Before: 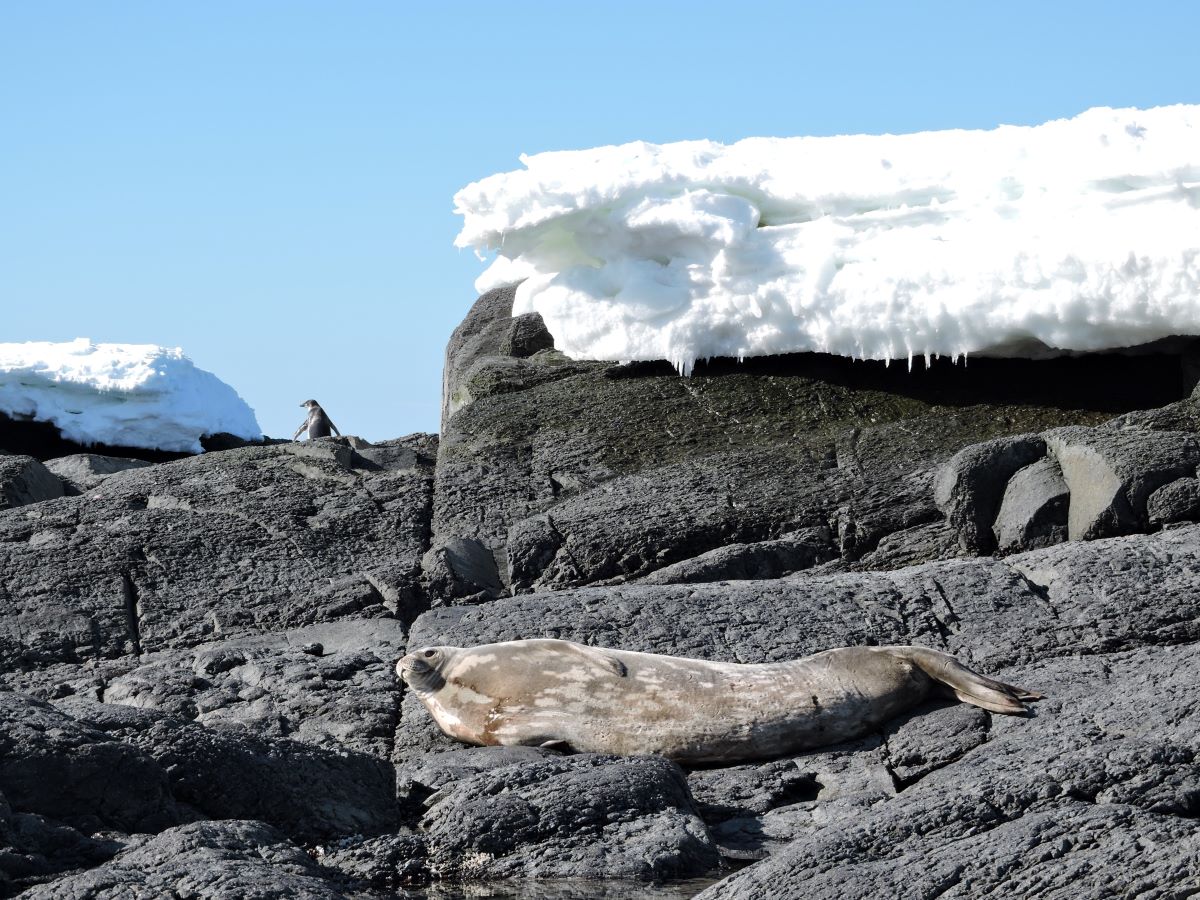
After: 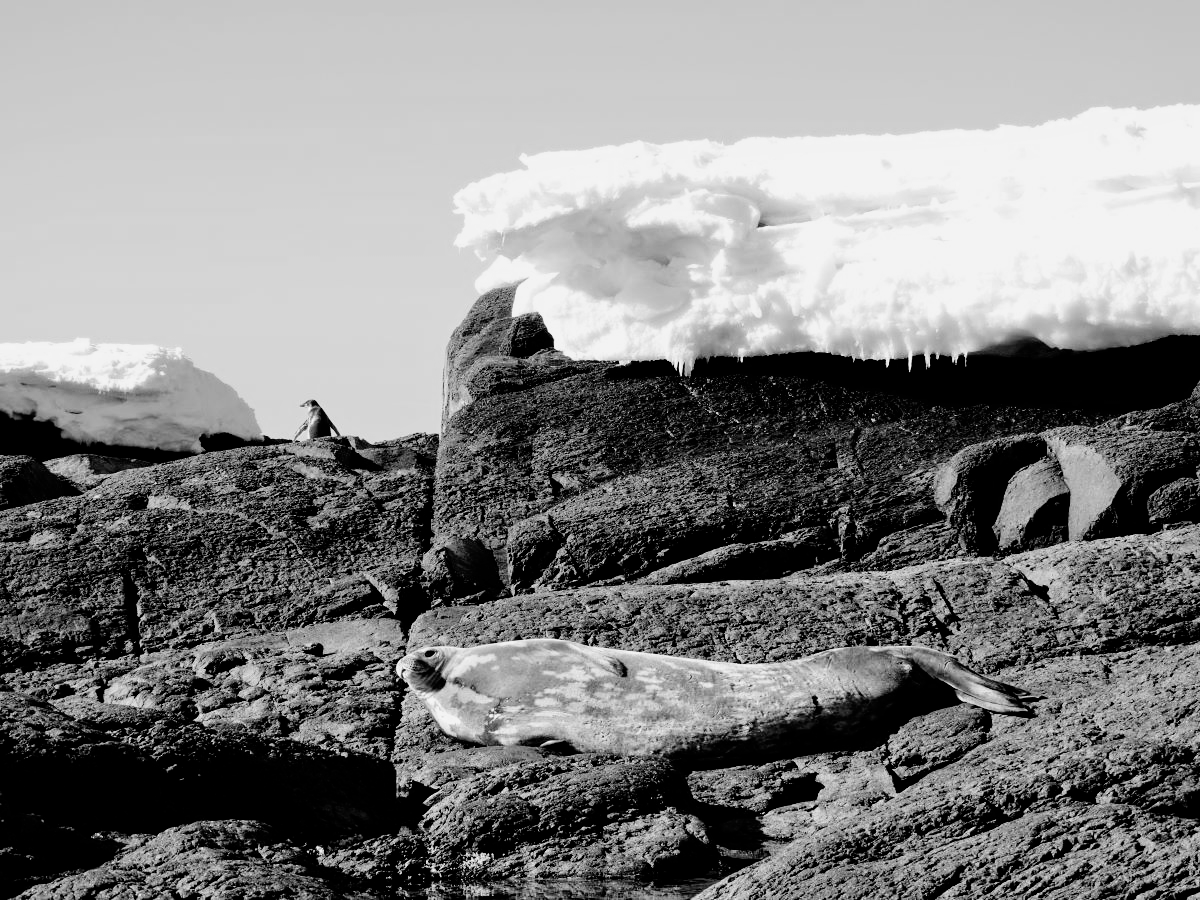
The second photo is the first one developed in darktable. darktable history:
filmic rgb: black relative exposure -4 EV, white relative exposure 3 EV, hardness 3.02, contrast 1.5
exposure: compensate highlight preservation false
monochrome: a -3.63, b -0.465
white balance: red 0.974, blue 1.044
